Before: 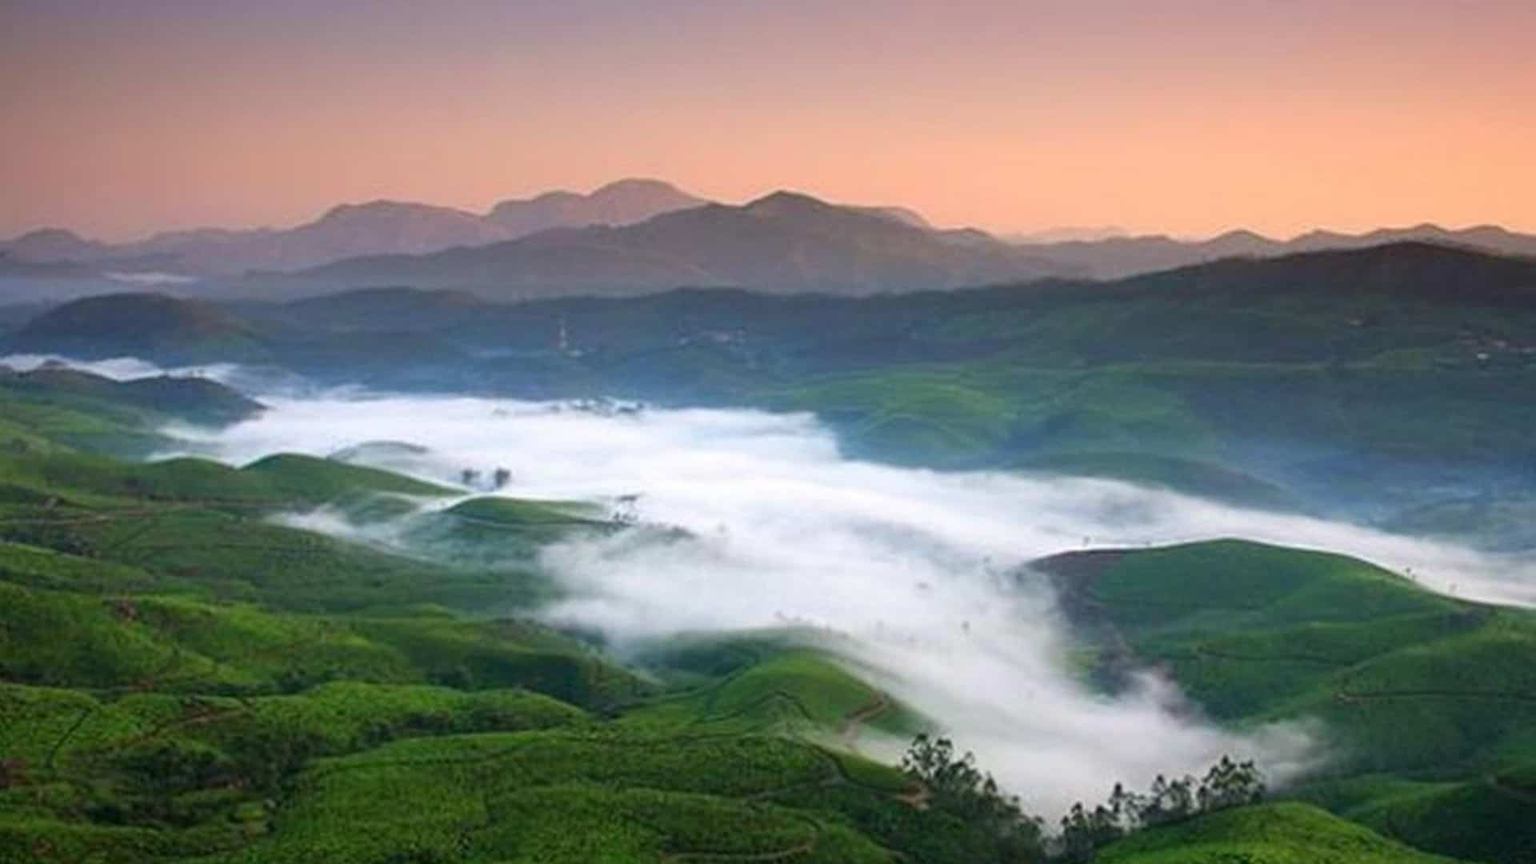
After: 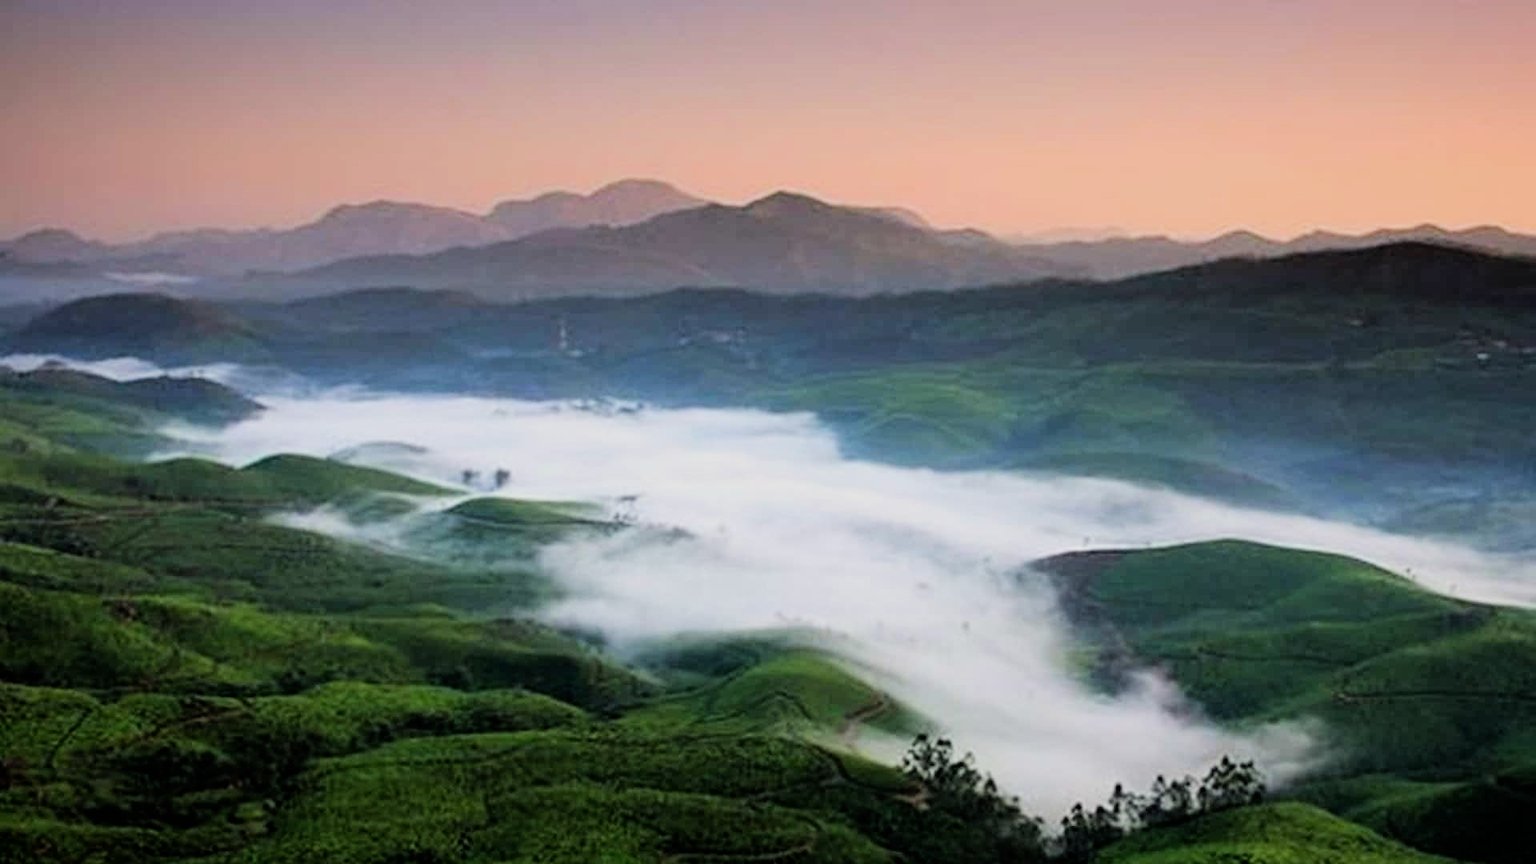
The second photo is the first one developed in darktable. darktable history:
filmic rgb: black relative exposure -5.01 EV, white relative exposure 3.96 EV, hardness 2.9, contrast 1.299, highlights saturation mix -10.12%
